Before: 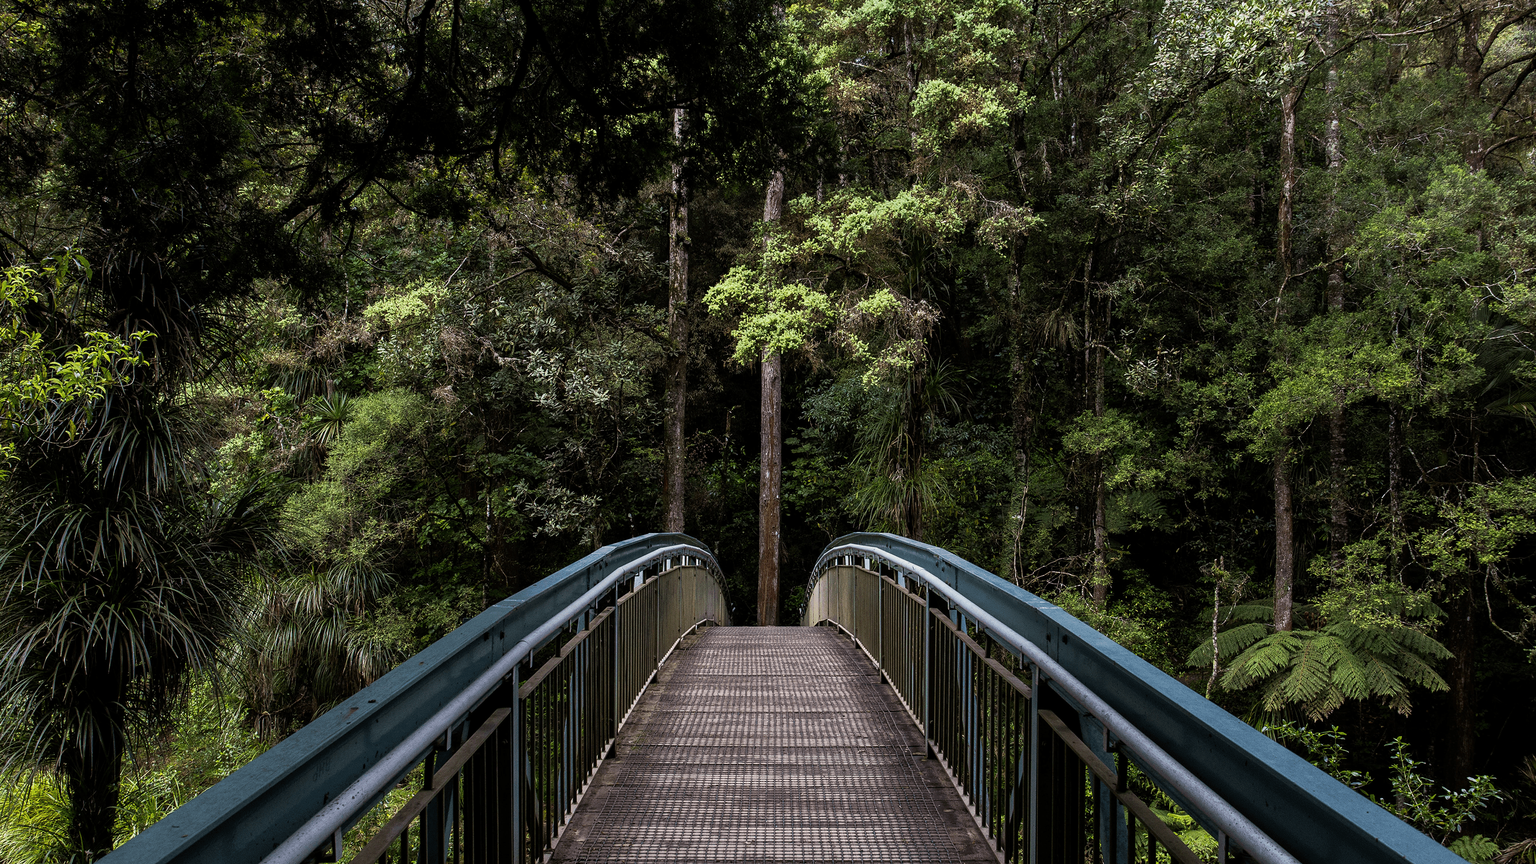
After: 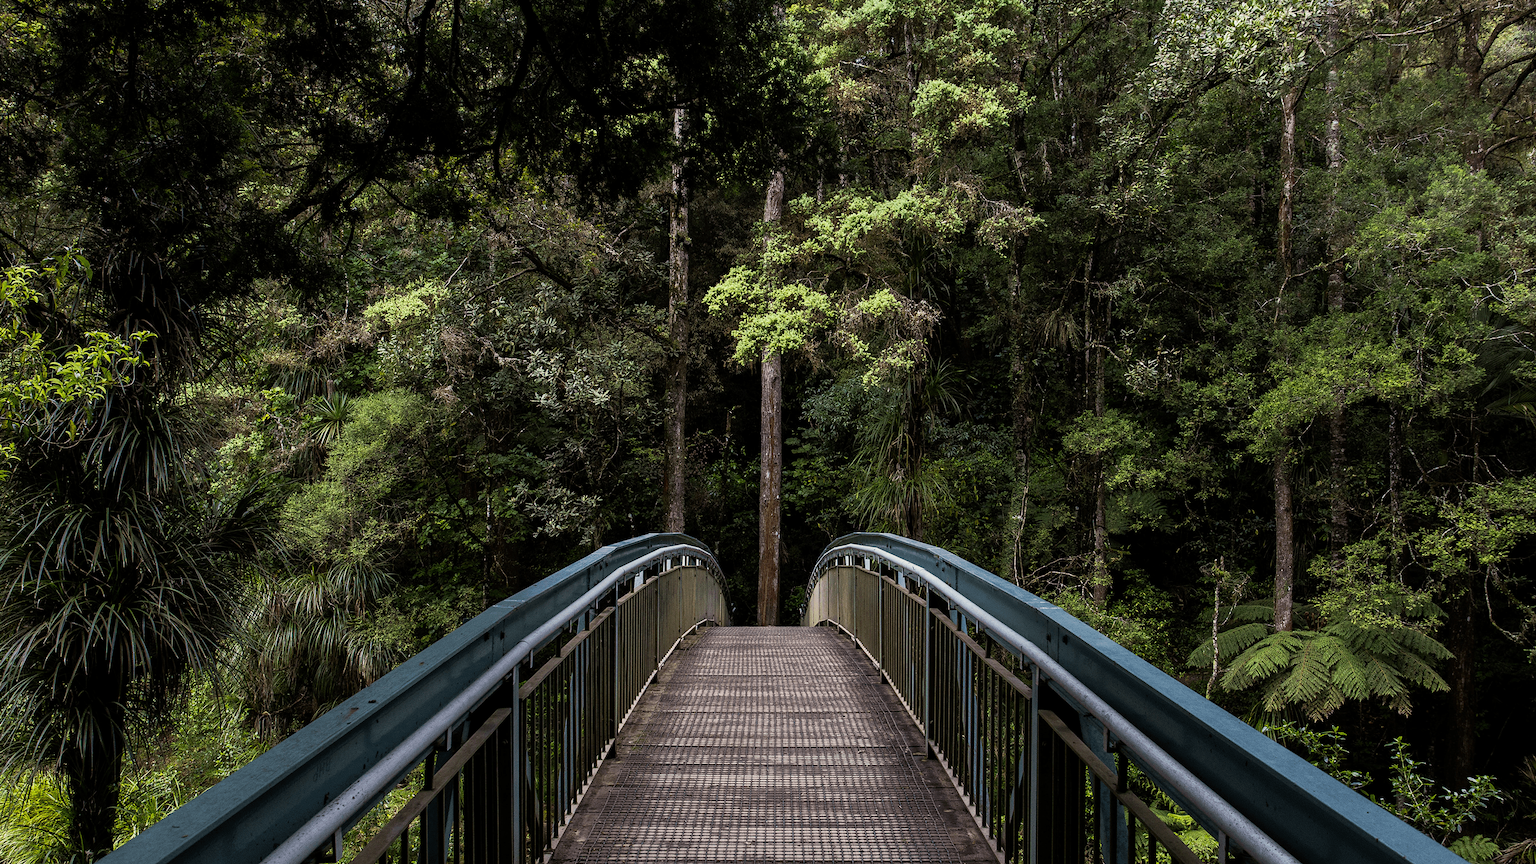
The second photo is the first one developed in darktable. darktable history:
color correction: highlights b* 2.91
